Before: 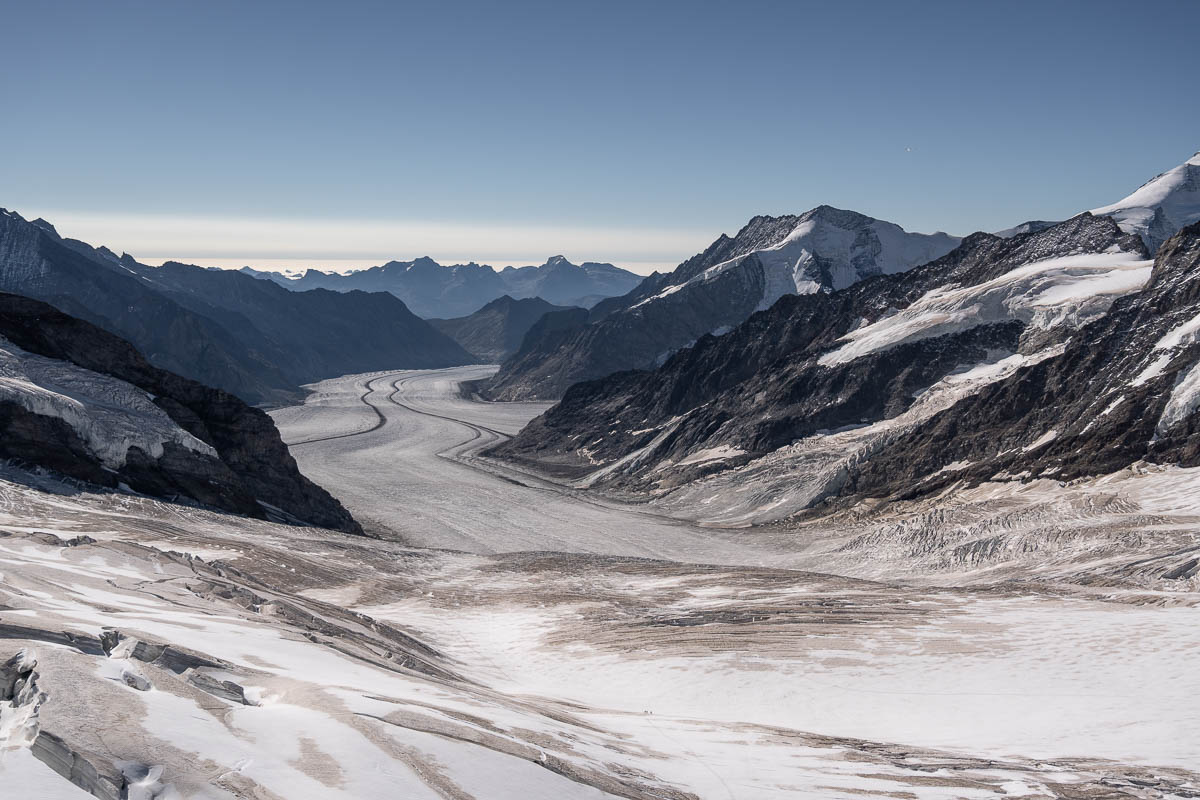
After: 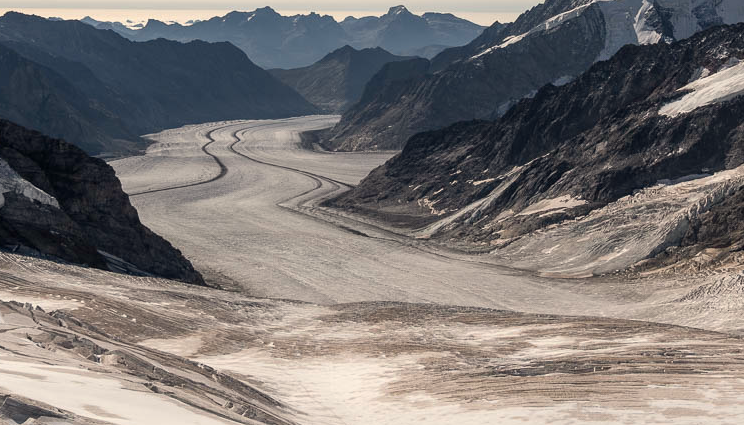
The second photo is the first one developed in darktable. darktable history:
crop: left 13.312%, top 31.28%, right 24.627%, bottom 15.582%
white balance: red 1.045, blue 0.932
